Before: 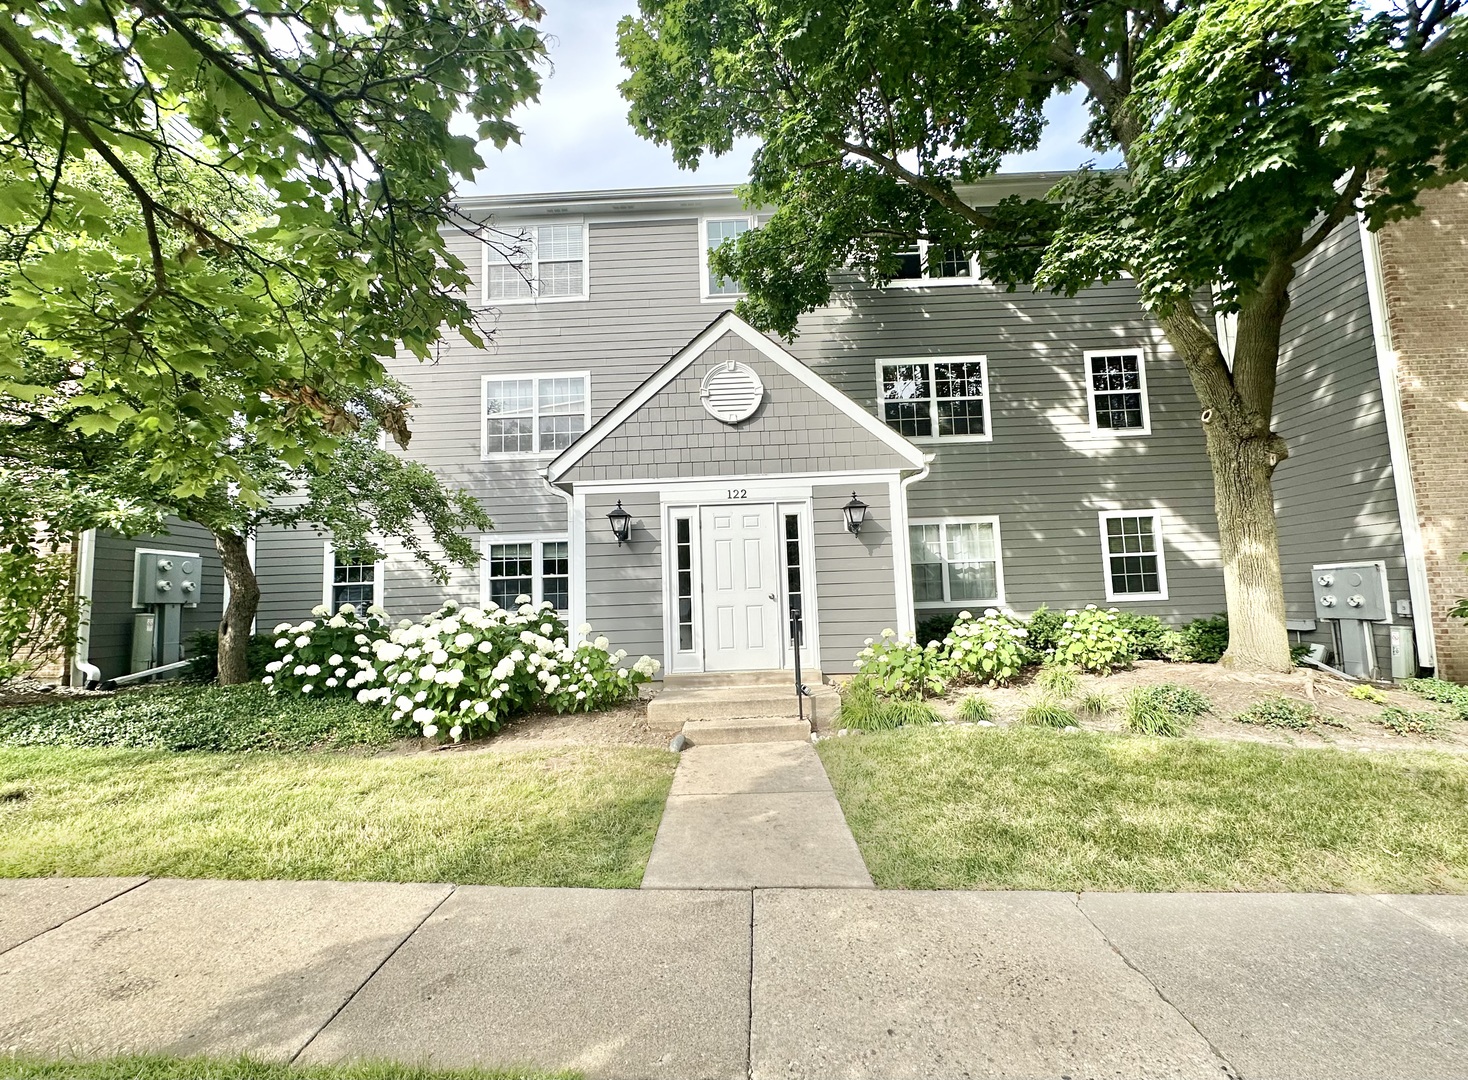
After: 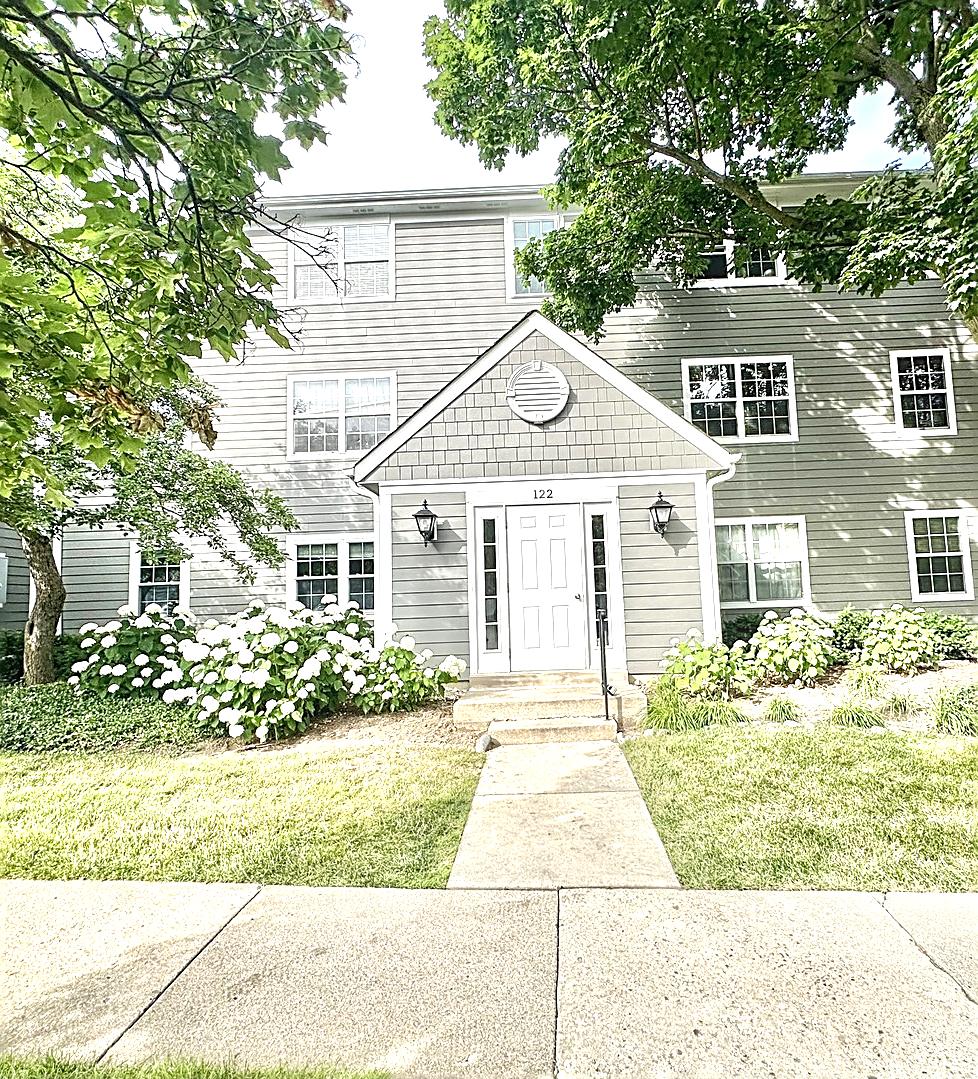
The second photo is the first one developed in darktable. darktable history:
local contrast: on, module defaults
exposure: black level correction 0, exposure 0.693 EV, compensate highlight preservation false
crop and rotate: left 13.349%, right 20.014%
sharpen: amount 0.885
